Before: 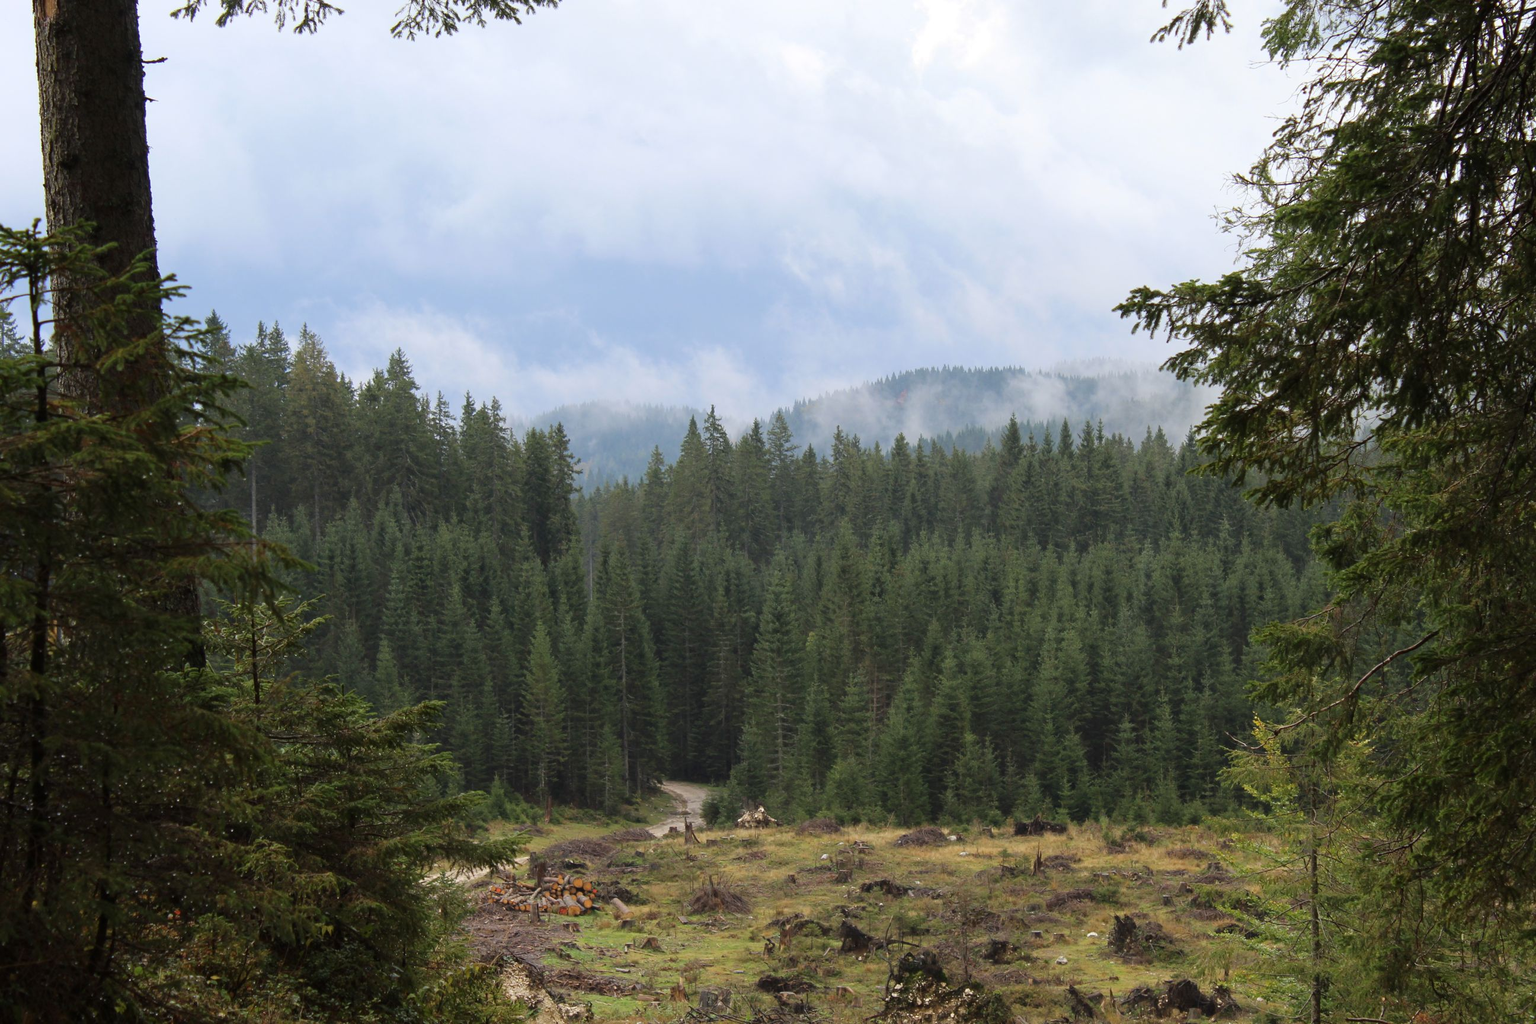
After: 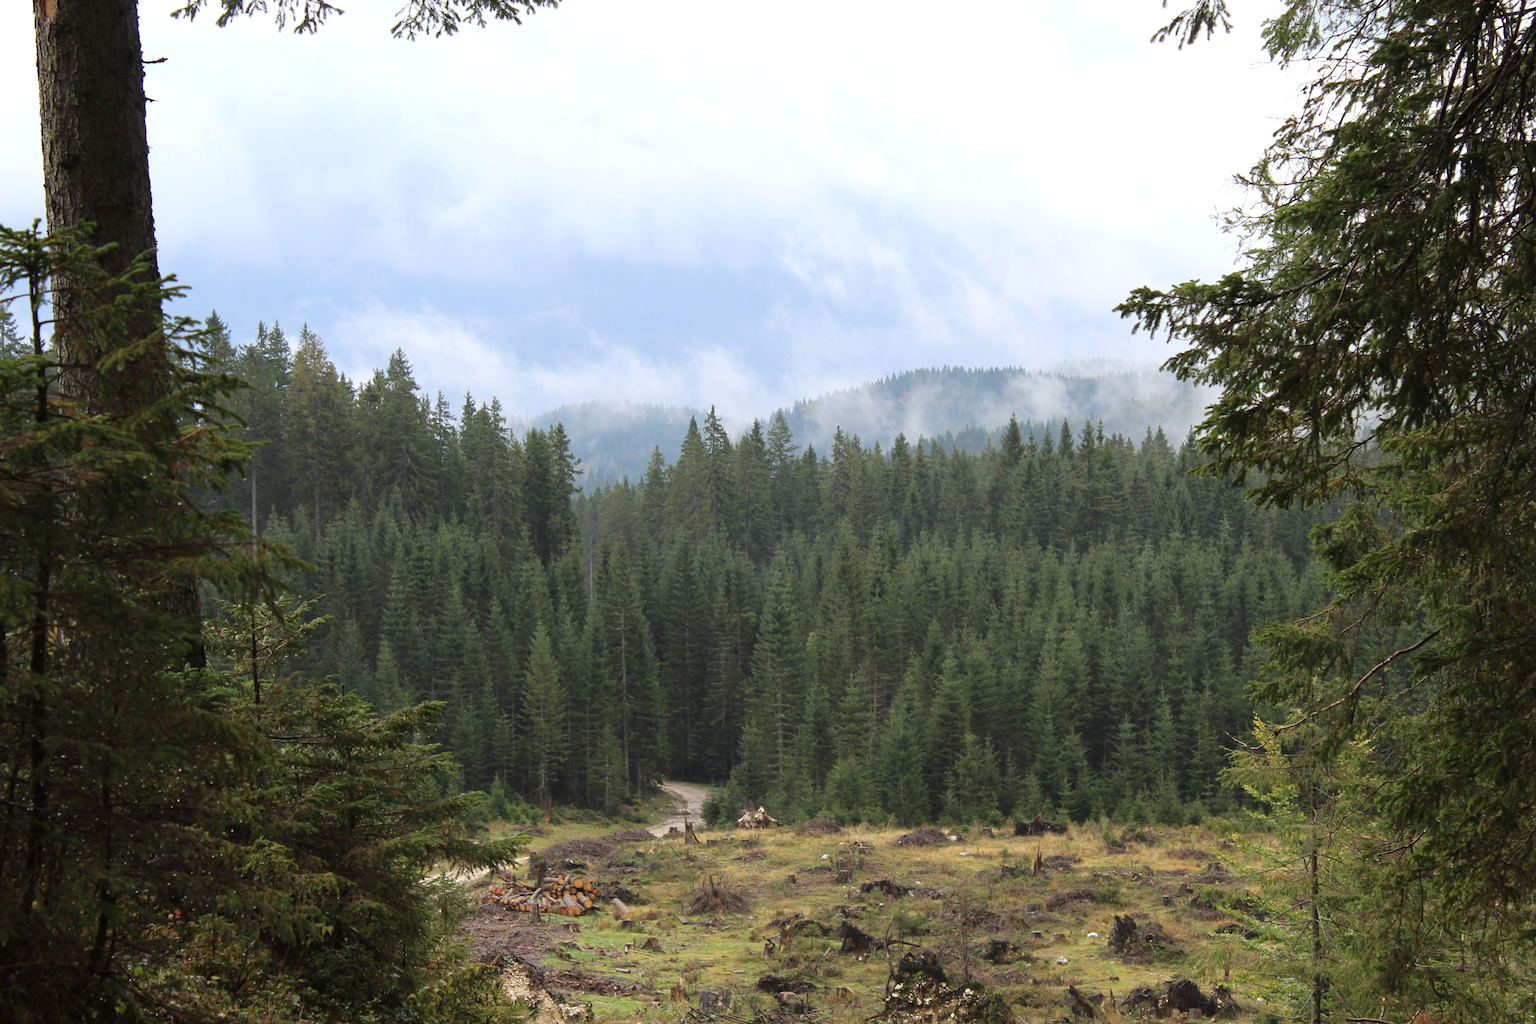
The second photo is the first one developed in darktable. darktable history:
contrast brightness saturation: saturation -0.064
exposure: black level correction 0, exposure 0.301 EV, compensate highlight preservation false
